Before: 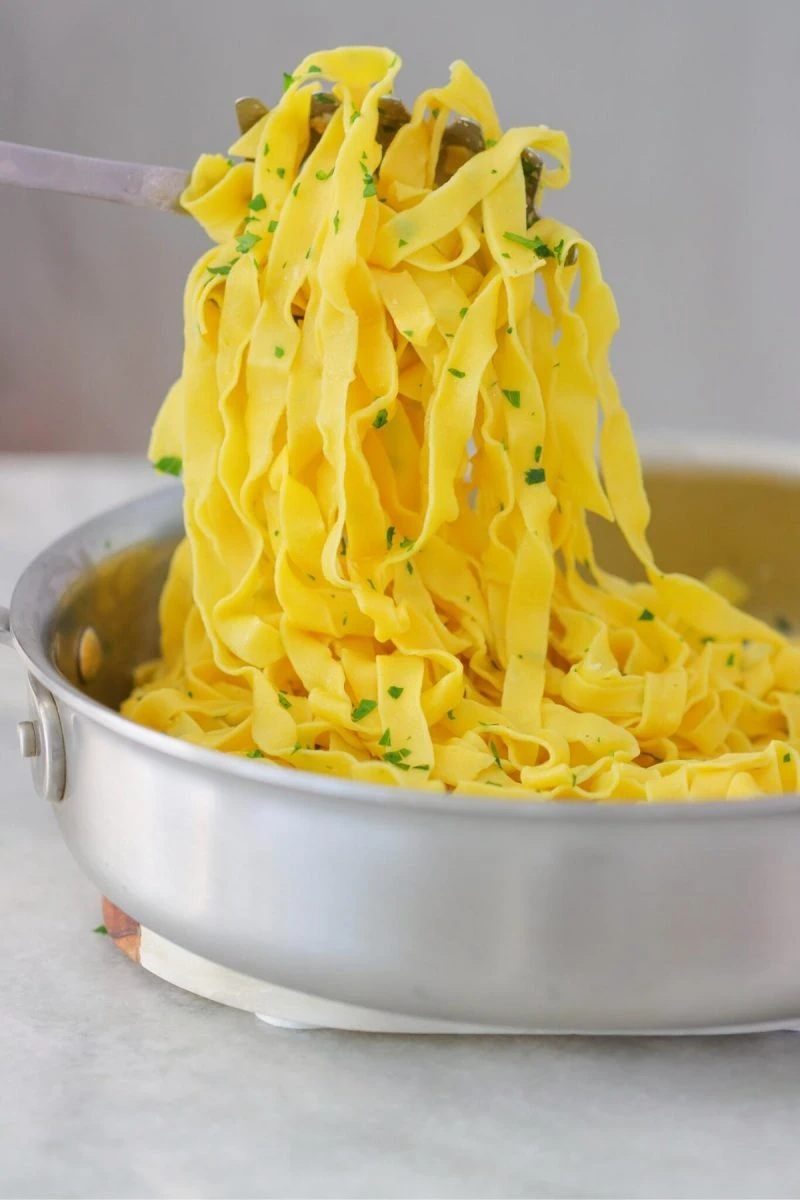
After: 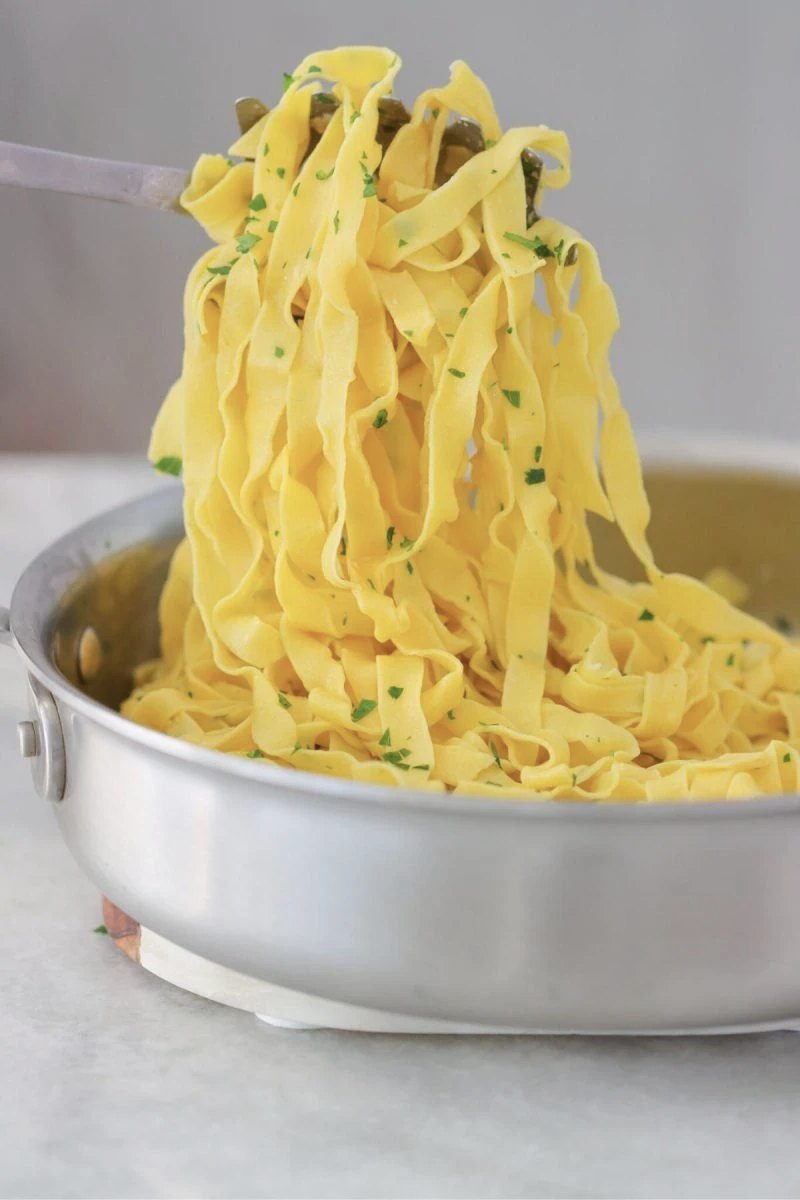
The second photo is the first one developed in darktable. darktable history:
contrast brightness saturation: contrast 0.063, brightness -0.01, saturation -0.24
